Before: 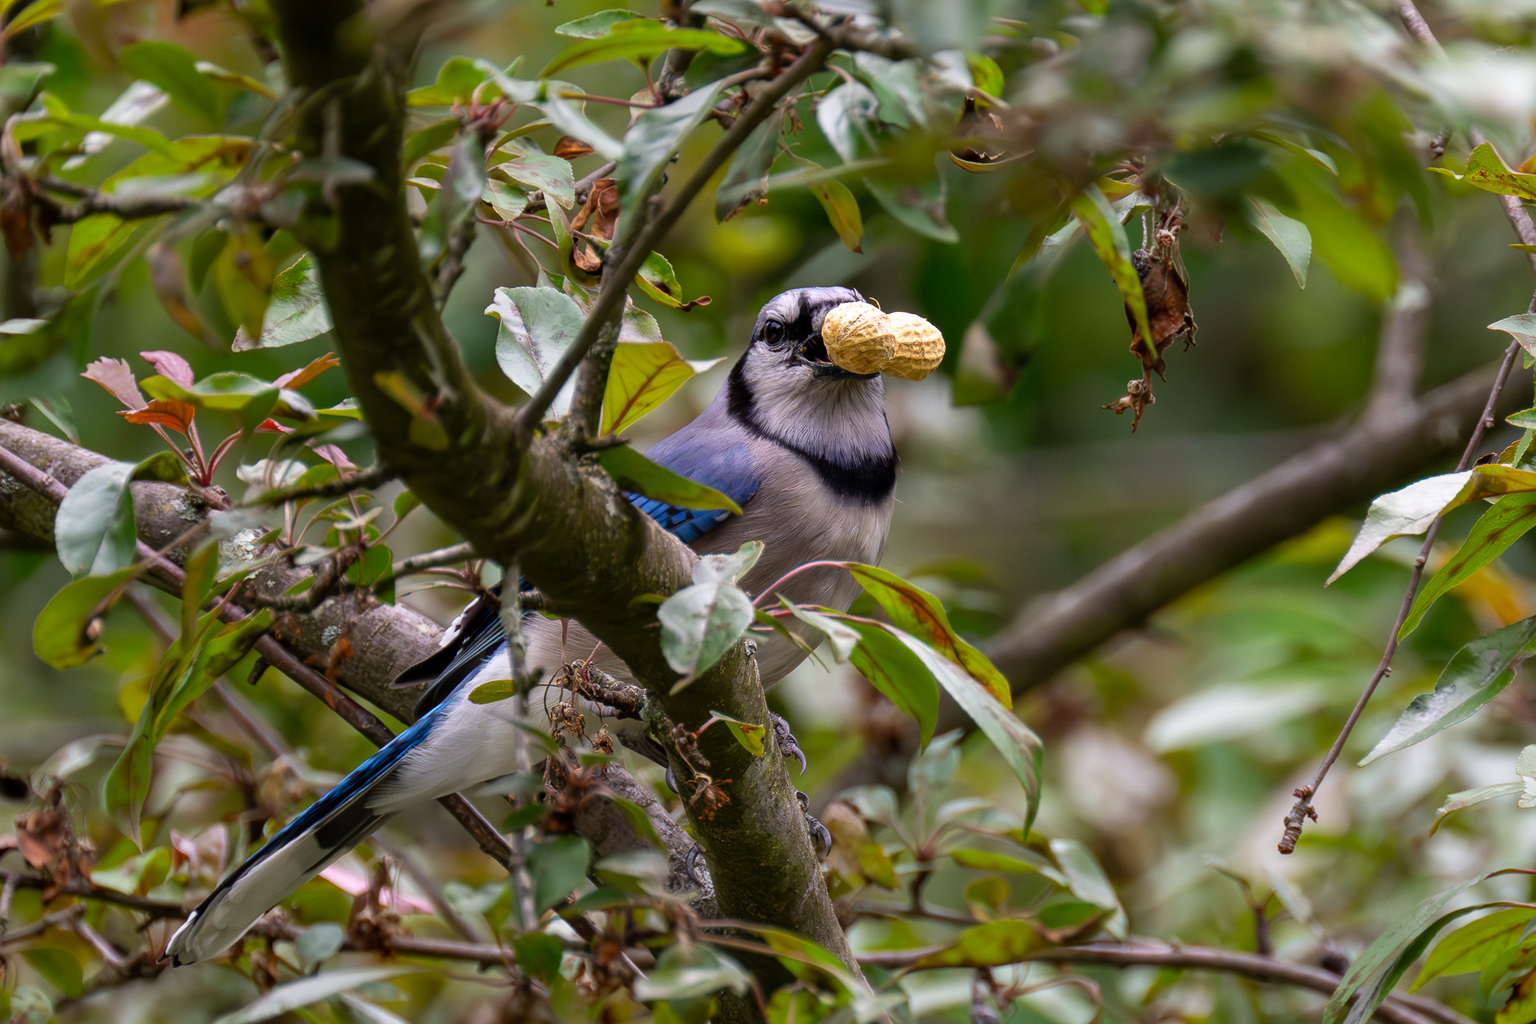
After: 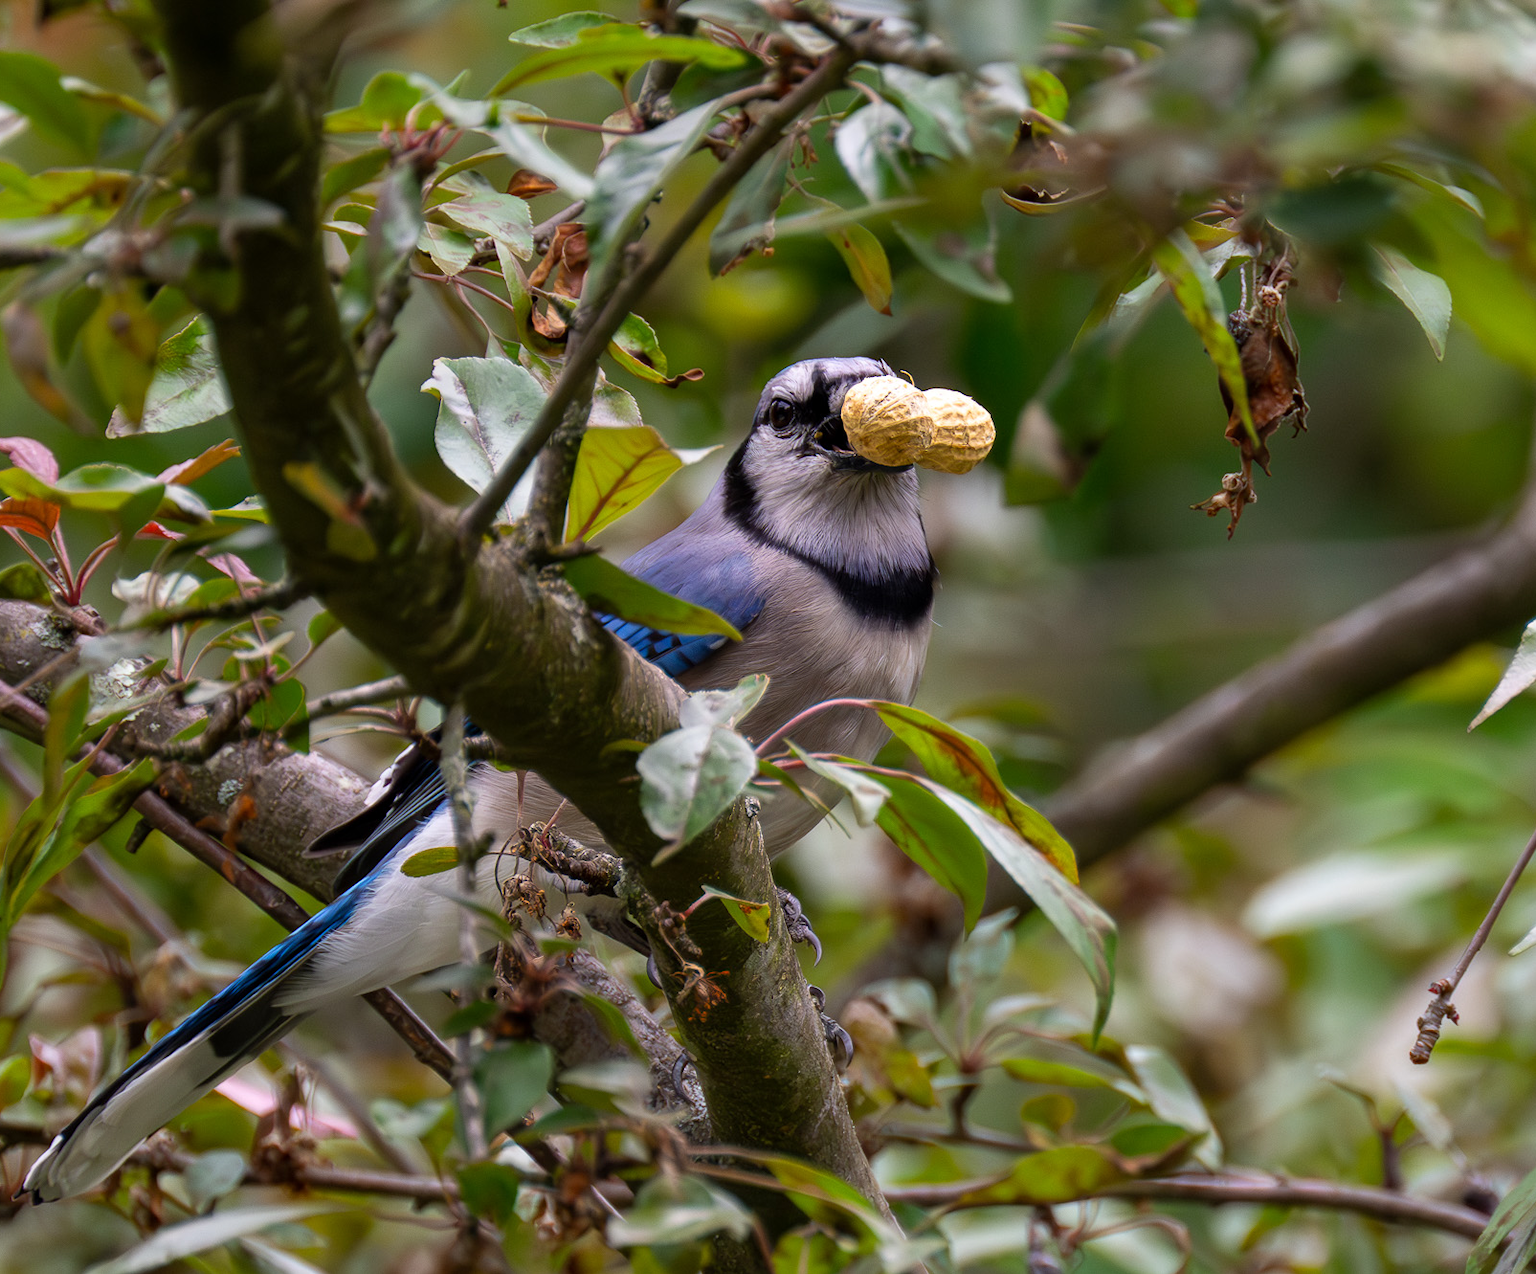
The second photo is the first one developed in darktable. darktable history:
crop and rotate: left 9.557%, right 10.147%
